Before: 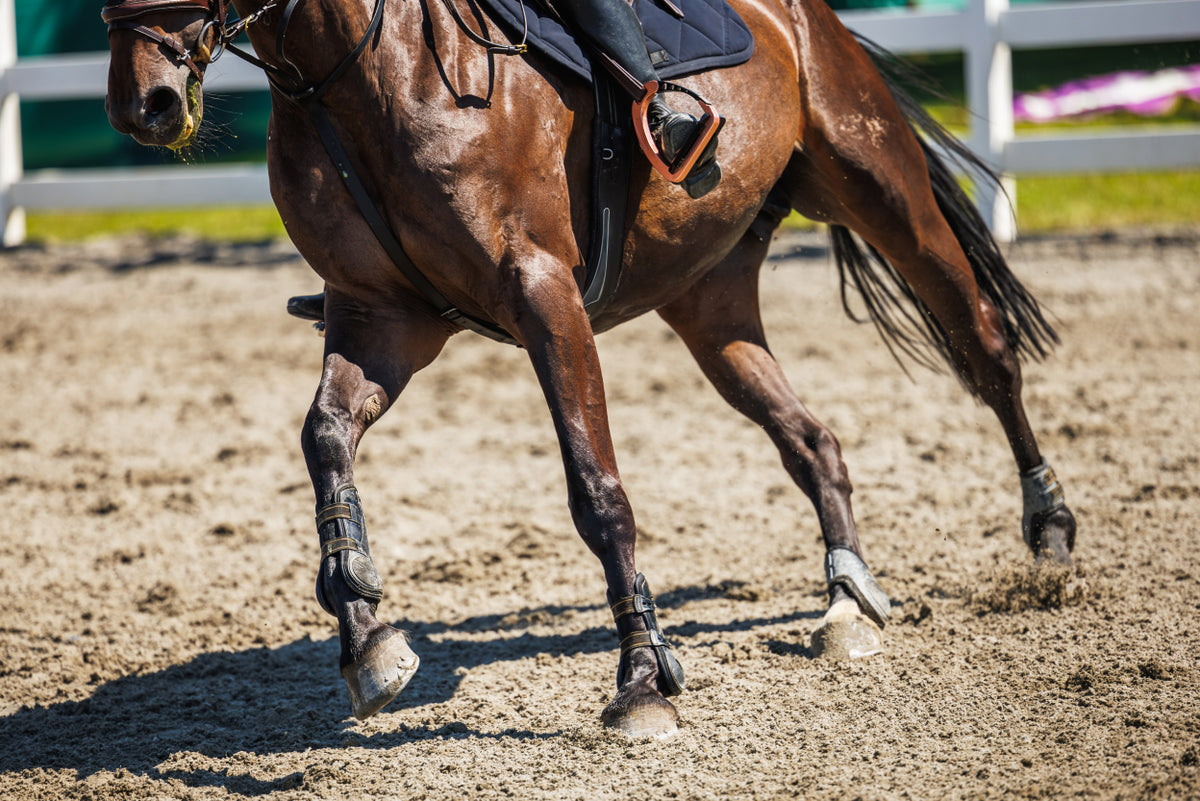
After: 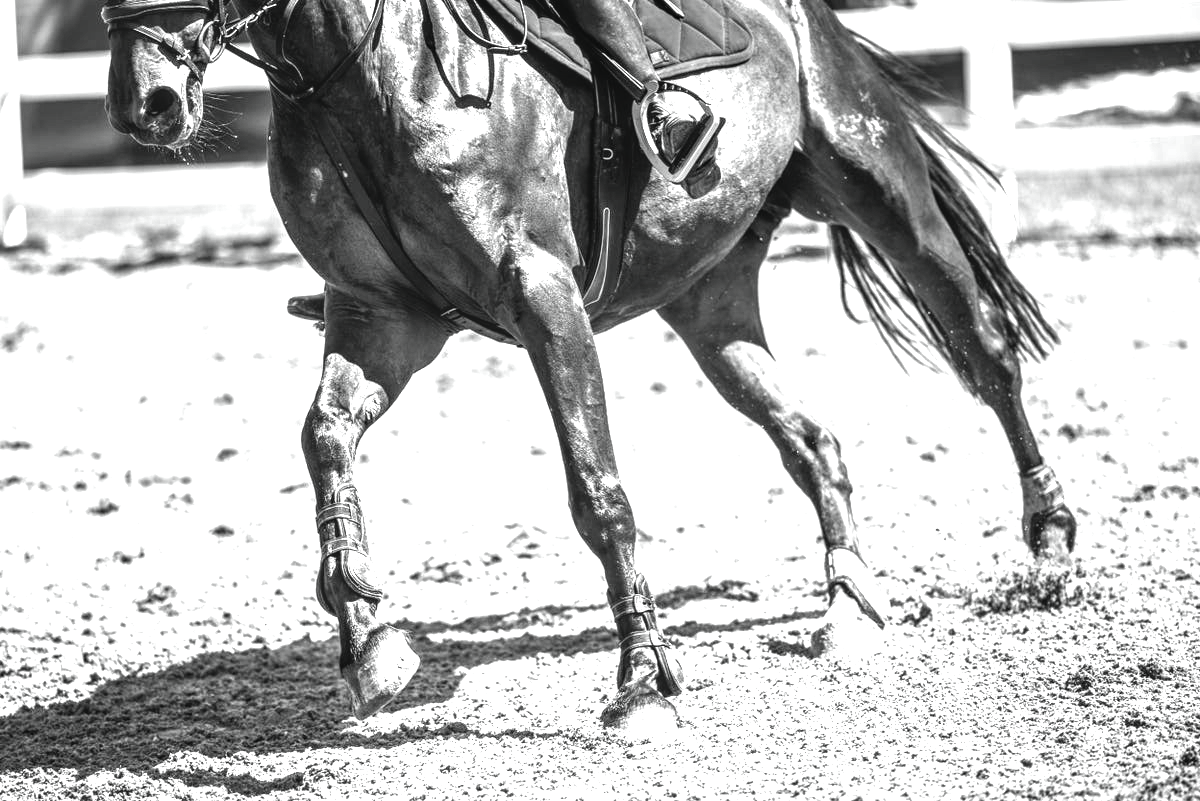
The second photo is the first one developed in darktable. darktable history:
local contrast: detail 130%
color balance rgb: linear chroma grading › global chroma 14.526%, perceptual saturation grading › global saturation 20%, perceptual saturation grading › highlights -24.889%, perceptual saturation grading › shadows 25.608%, perceptual brilliance grading › highlights 16.265%, perceptual brilliance grading › shadows -13.893%, global vibrance 9.498%
exposure: black level correction 0.001, exposure 1.398 EV, compensate highlight preservation false
color calibration: output gray [0.21, 0.42, 0.37, 0], illuminant custom, x 0.349, y 0.365, temperature 4909.4 K
tone curve: curves: ch0 [(0, 0.012) (0.036, 0.035) (0.274, 0.288) (0.504, 0.536) (0.844, 0.84) (1, 0.983)]; ch1 [(0, 0) (0.389, 0.403) (0.462, 0.486) (0.499, 0.498) (0.511, 0.502) (0.536, 0.547) (0.579, 0.578) (0.626, 0.645) (0.749, 0.781) (1, 1)]; ch2 [(0, 0) (0.457, 0.486) (0.5, 0.5) (0.557, 0.561) (0.614, 0.622) (0.704, 0.732) (1, 1)], color space Lab, independent channels, preserve colors none
